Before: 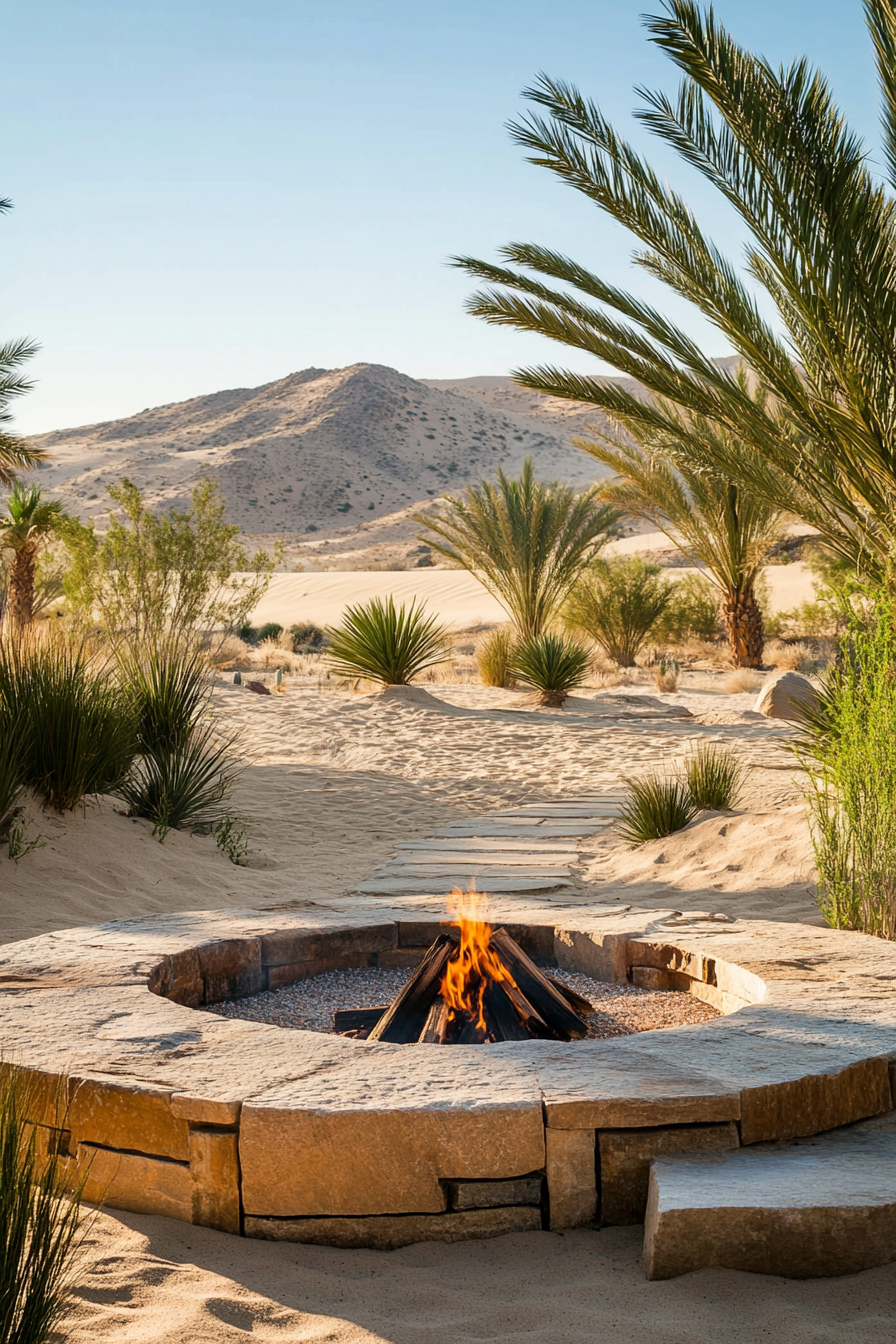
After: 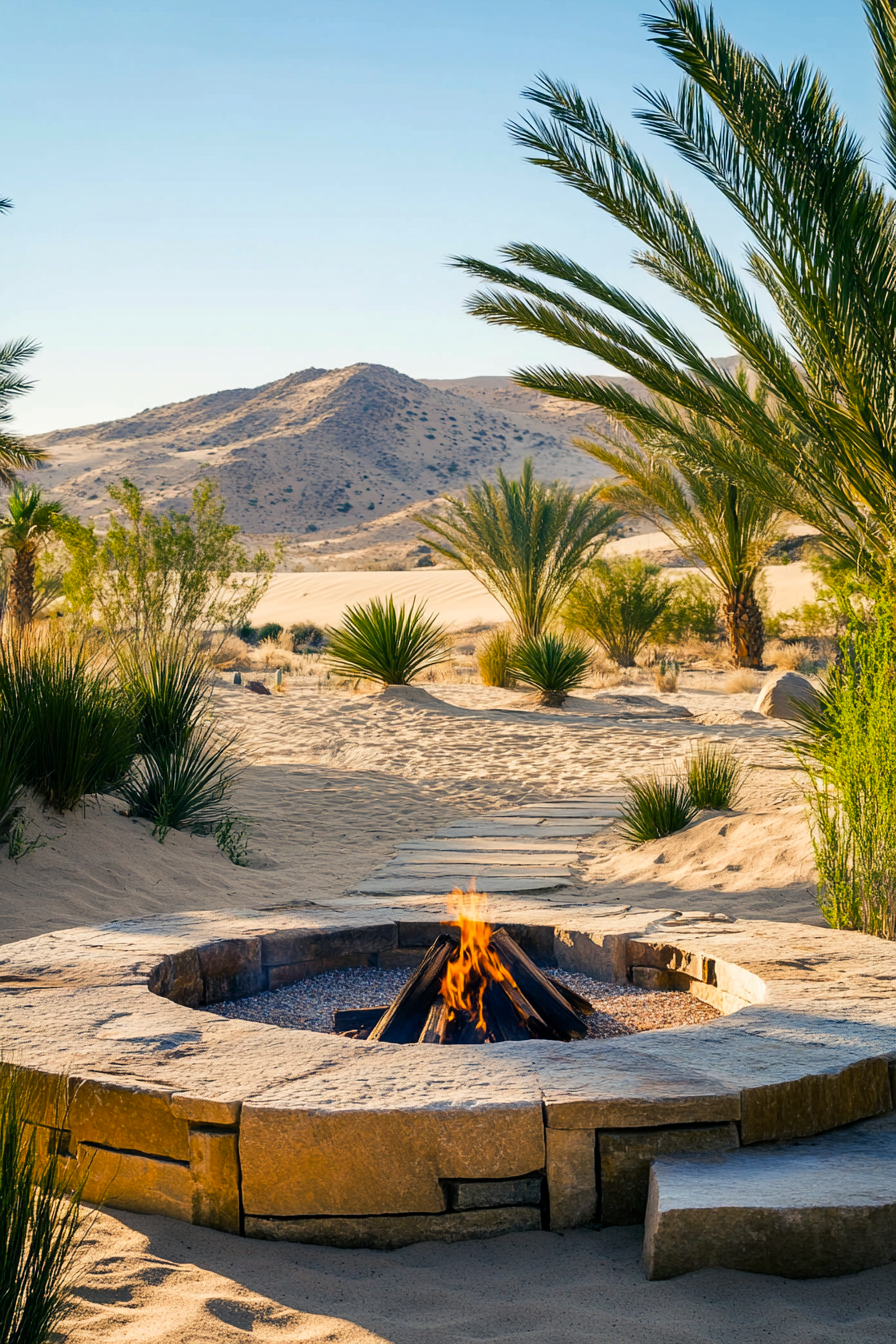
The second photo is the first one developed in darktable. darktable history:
color balance rgb: shadows lift › luminance -40.956%, shadows lift › chroma 13.922%, shadows lift › hue 257.47°, linear chroma grading › global chroma 14.382%, perceptual saturation grading › global saturation 0.953%, global vibrance 16.241%, saturation formula JzAzBz (2021)
